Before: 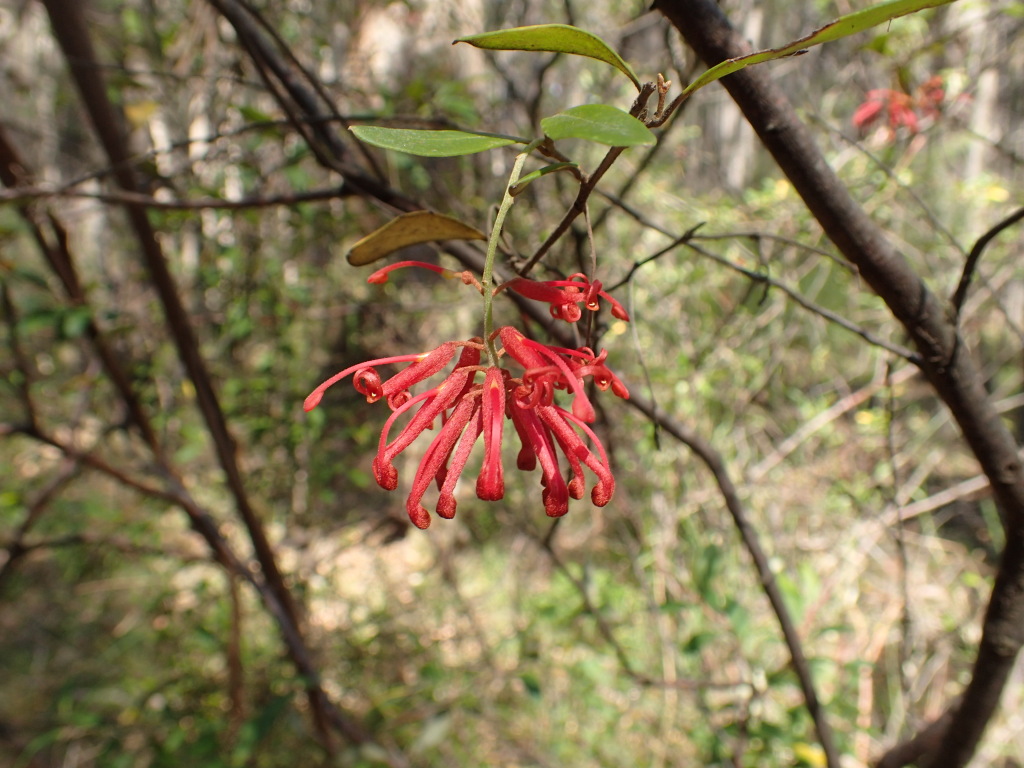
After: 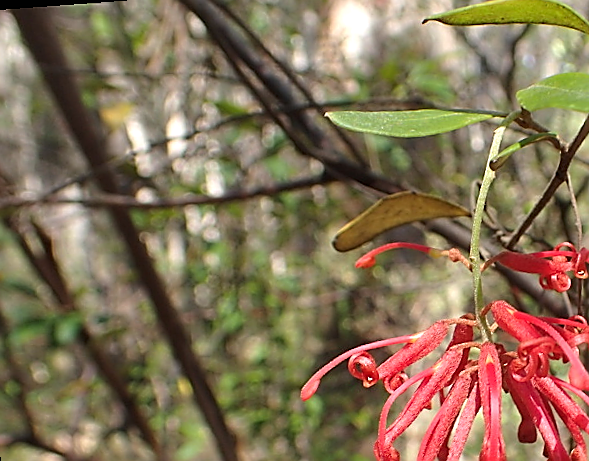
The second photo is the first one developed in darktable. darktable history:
sharpen: radius 1.4, amount 1.25, threshold 0.7
white balance: red 0.974, blue 1.044
crop and rotate: left 3.047%, top 7.509%, right 42.236%, bottom 37.598%
exposure: black level correction 0, exposure 0.5 EV, compensate exposure bias true, compensate highlight preservation false
rotate and perspective: rotation -4.25°, automatic cropping off
